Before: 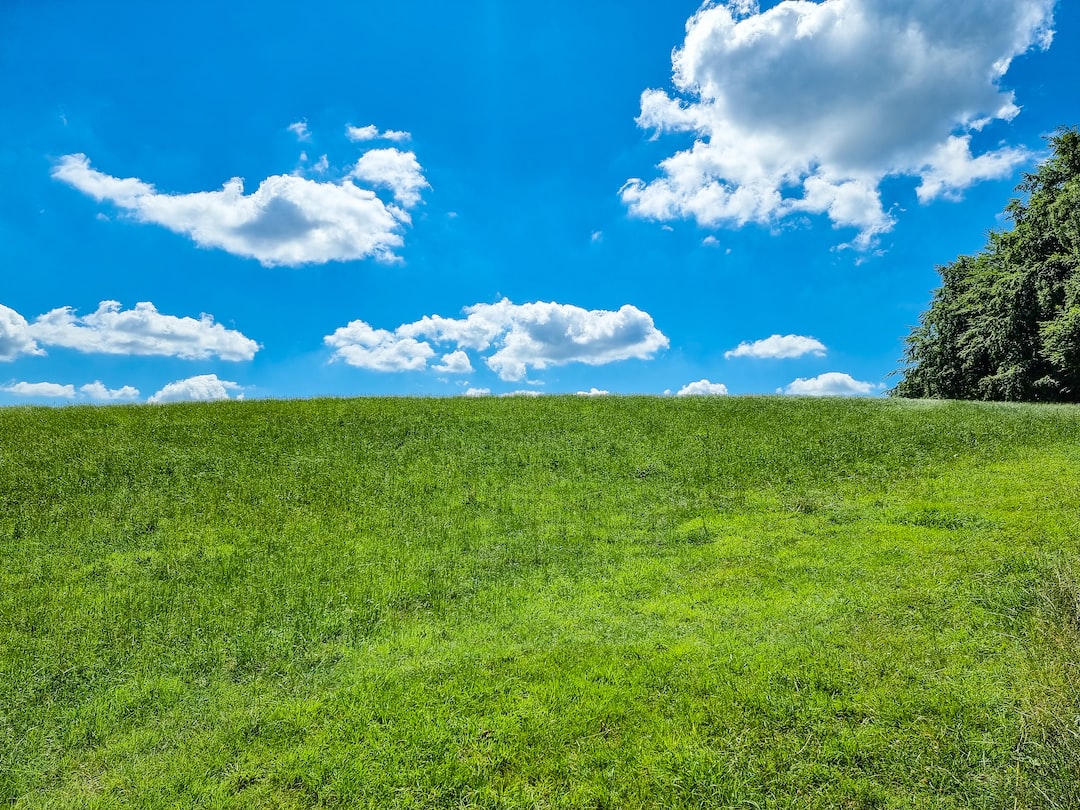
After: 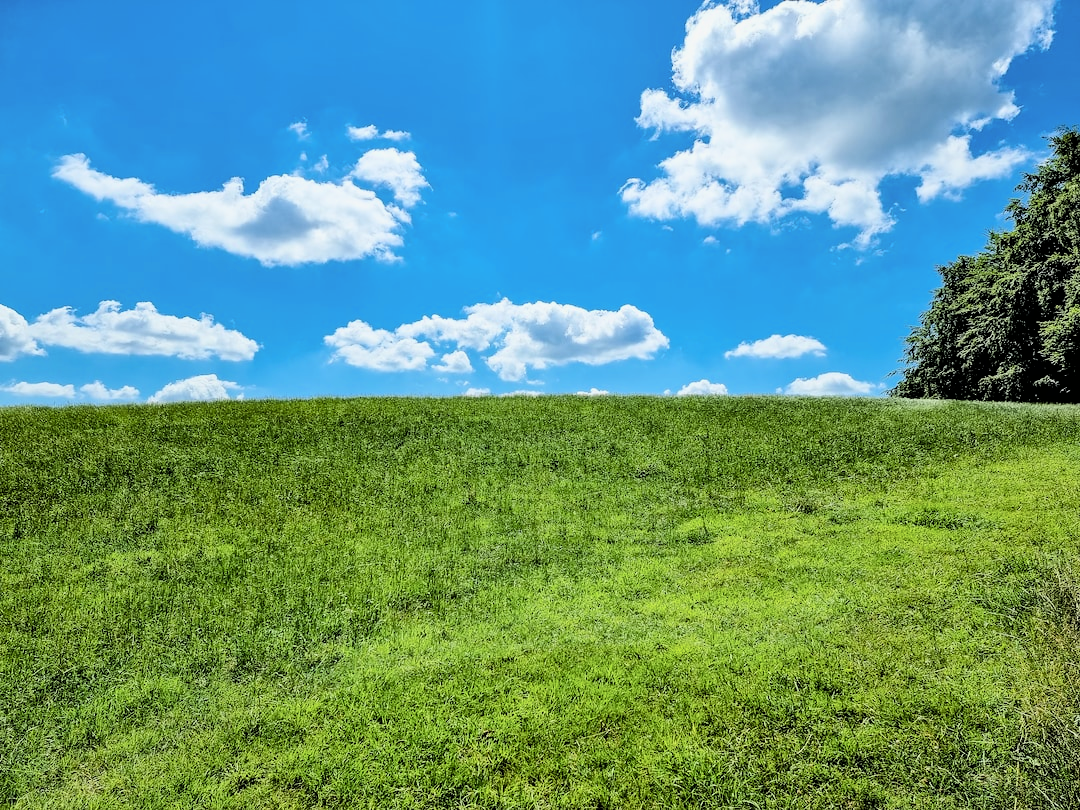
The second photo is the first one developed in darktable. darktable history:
filmic rgb: black relative exposure -4.06 EV, white relative exposure 3 EV, hardness 2.99, contrast 1.505, color science v6 (2022)
